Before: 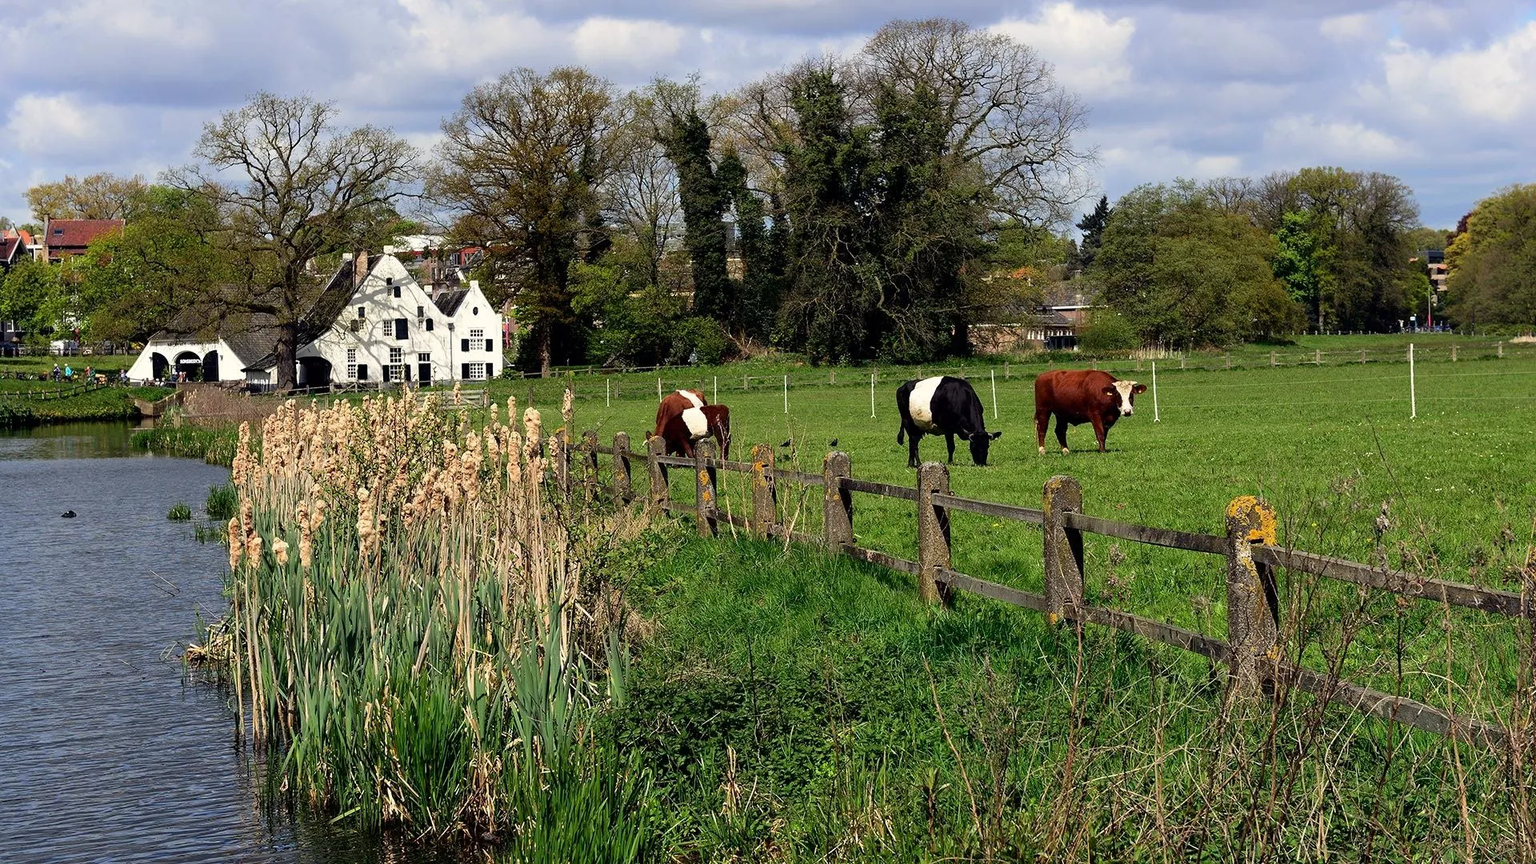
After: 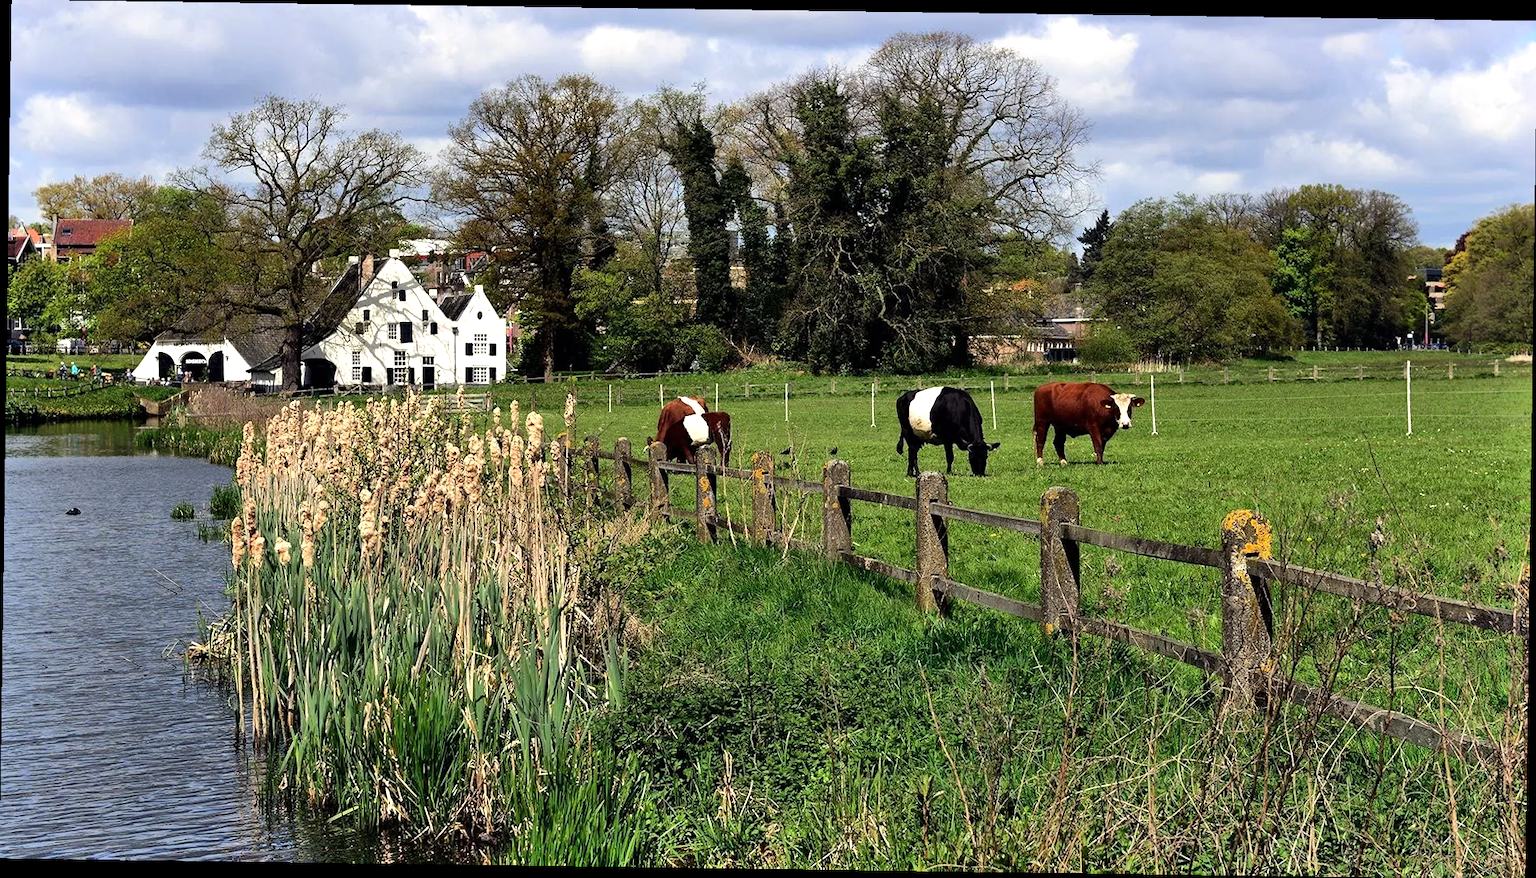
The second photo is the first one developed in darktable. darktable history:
tone equalizer: -8 EV -0.417 EV, -7 EV -0.389 EV, -6 EV -0.333 EV, -5 EV -0.222 EV, -3 EV 0.222 EV, -2 EV 0.333 EV, -1 EV 0.389 EV, +0 EV 0.417 EV, edges refinement/feathering 500, mask exposure compensation -1.57 EV, preserve details no
rotate and perspective: rotation 0.8°, automatic cropping off
shadows and highlights: white point adjustment 0.1, highlights -70, soften with gaussian
